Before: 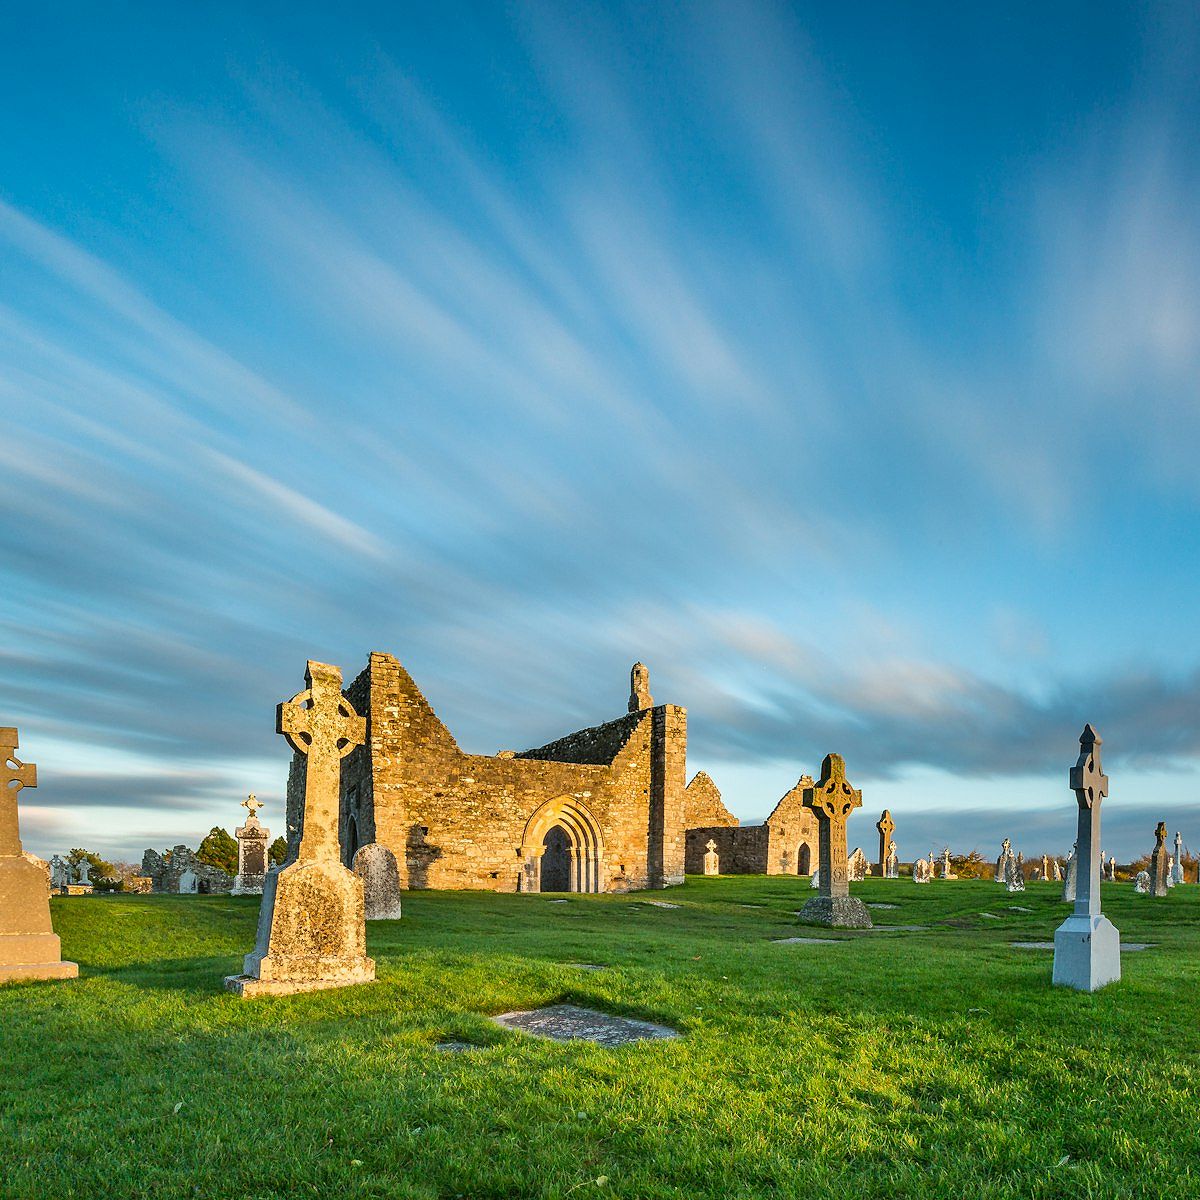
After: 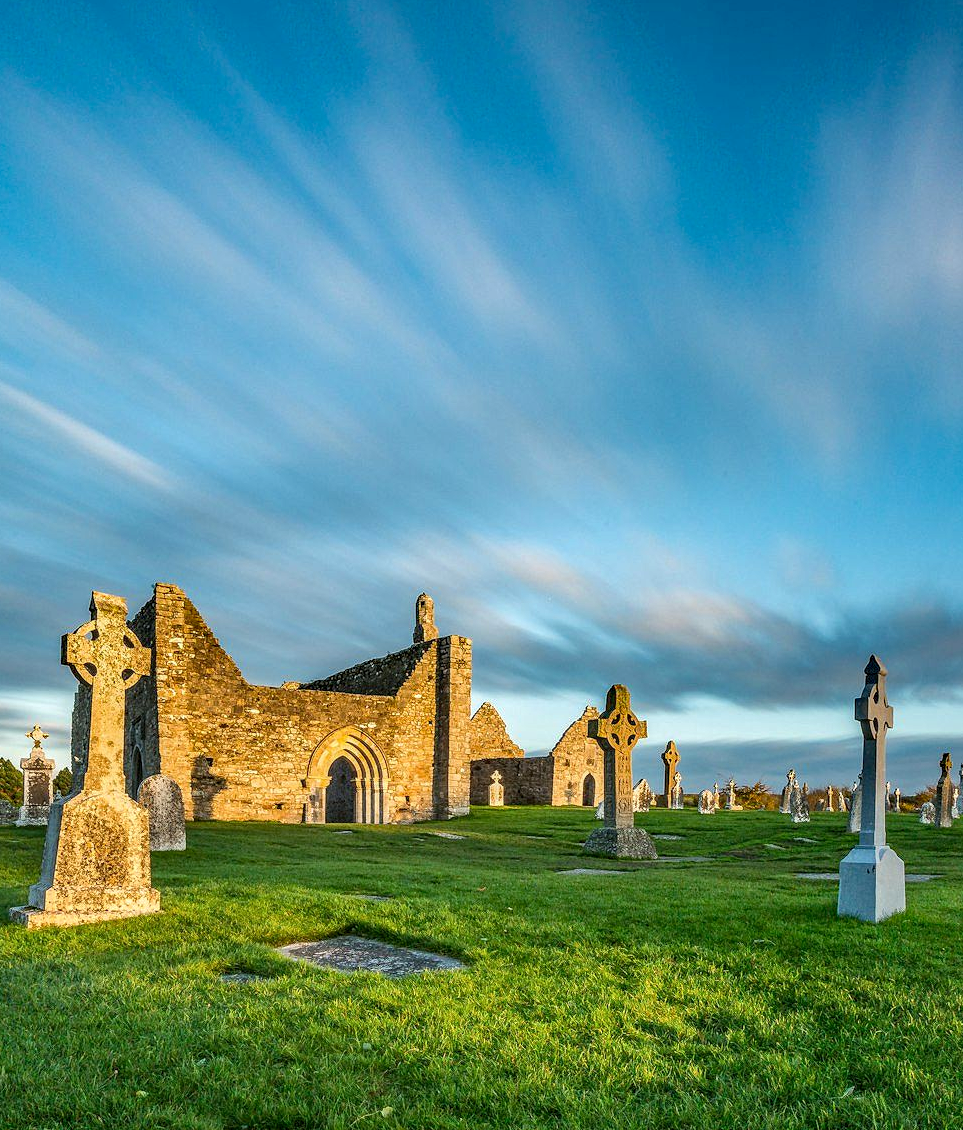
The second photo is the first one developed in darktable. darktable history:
crop and rotate: left 17.959%, top 5.771%, right 1.742%
haze removal: compatibility mode true, adaptive false
local contrast: on, module defaults
